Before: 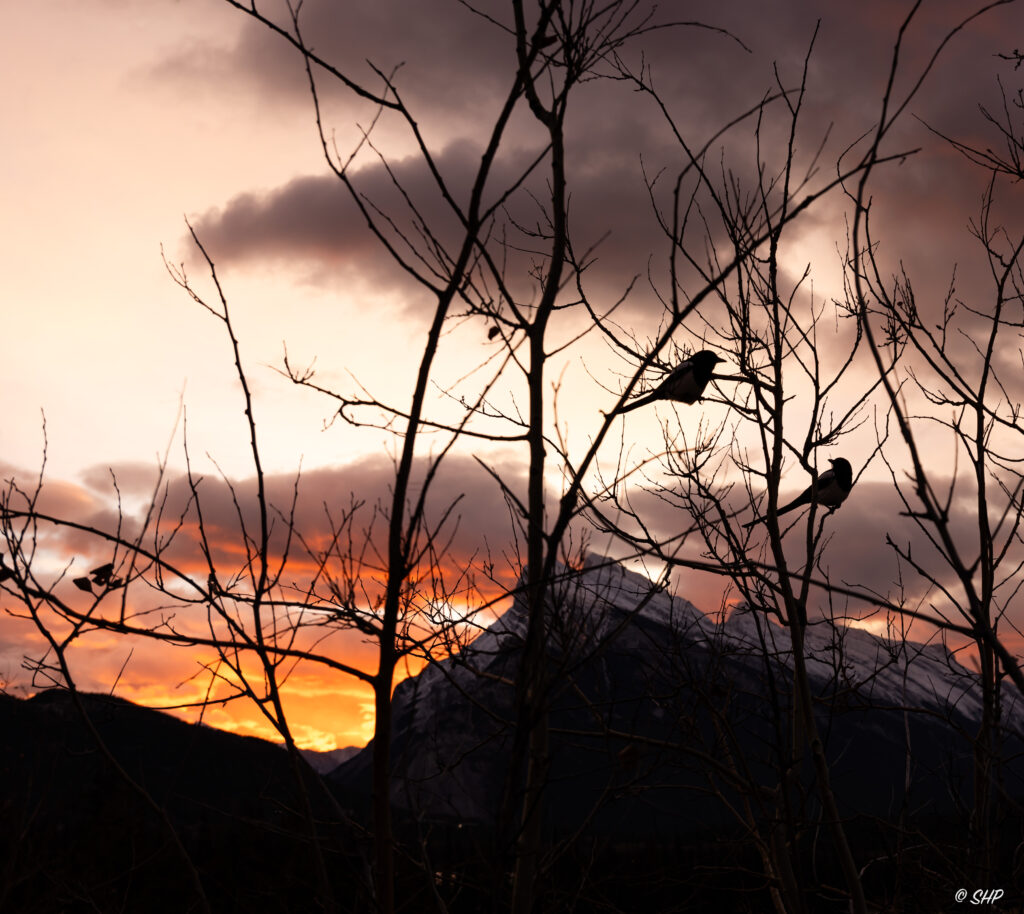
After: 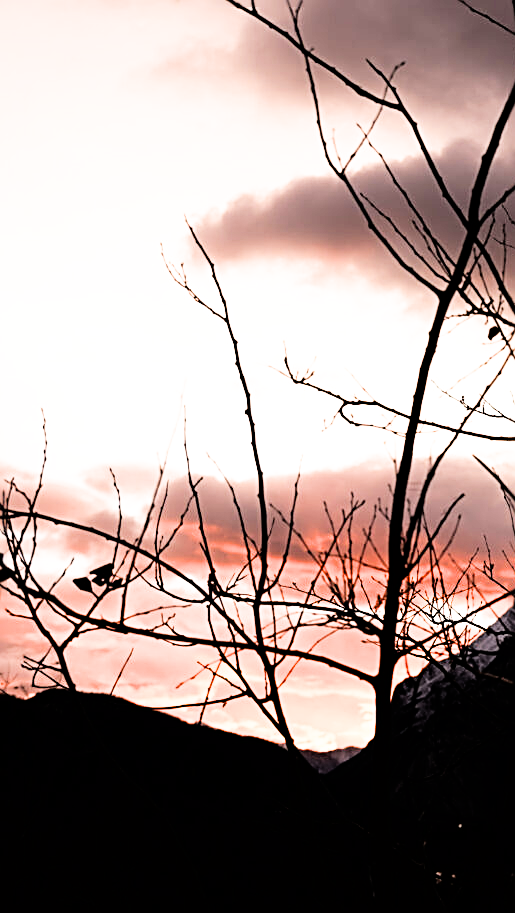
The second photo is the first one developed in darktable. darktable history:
filmic rgb: black relative exposure -5.08 EV, white relative exposure 3.52 EV, threshold 2.97 EV, hardness 3.19, contrast 1.409, highlights saturation mix -49.35%, enable highlight reconstruction true
crop and rotate: left 0.008%, top 0%, right 49.66%
sharpen: radius 2.58, amount 0.695
exposure: exposure 1.206 EV, compensate highlight preservation false
